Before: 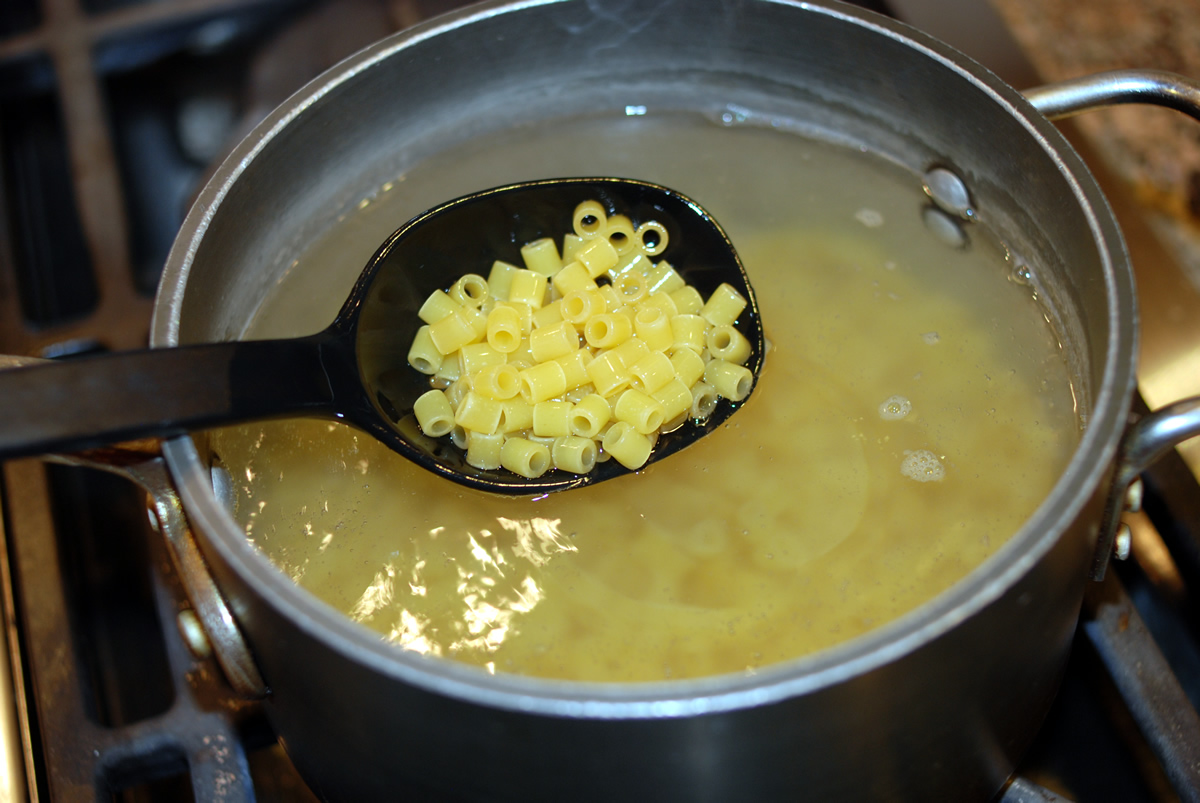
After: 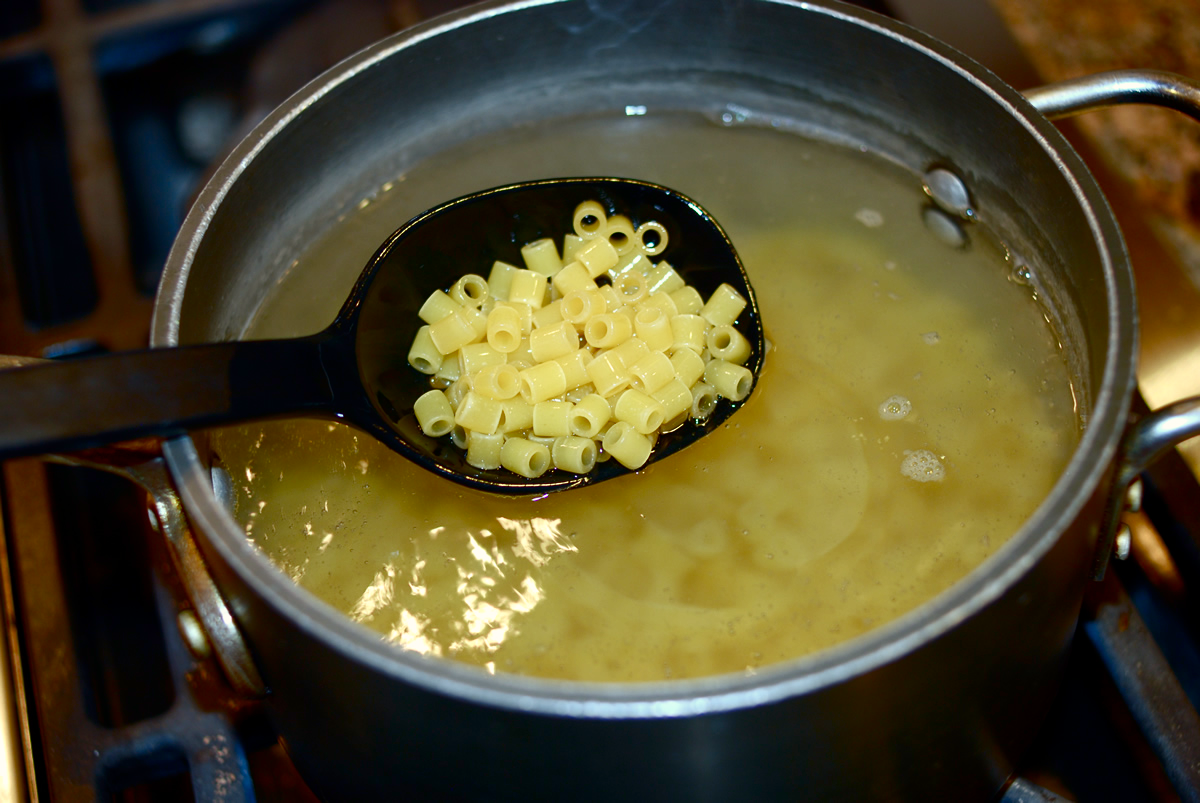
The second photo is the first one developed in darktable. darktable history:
color balance rgb: highlights gain › chroma 2.269%, highlights gain › hue 75.33°, perceptual saturation grading › global saturation 20%, perceptual saturation grading › highlights -50.393%, perceptual saturation grading › shadows 30.39%
contrast brightness saturation: contrast 0.125, brightness -0.122, saturation 0.199
